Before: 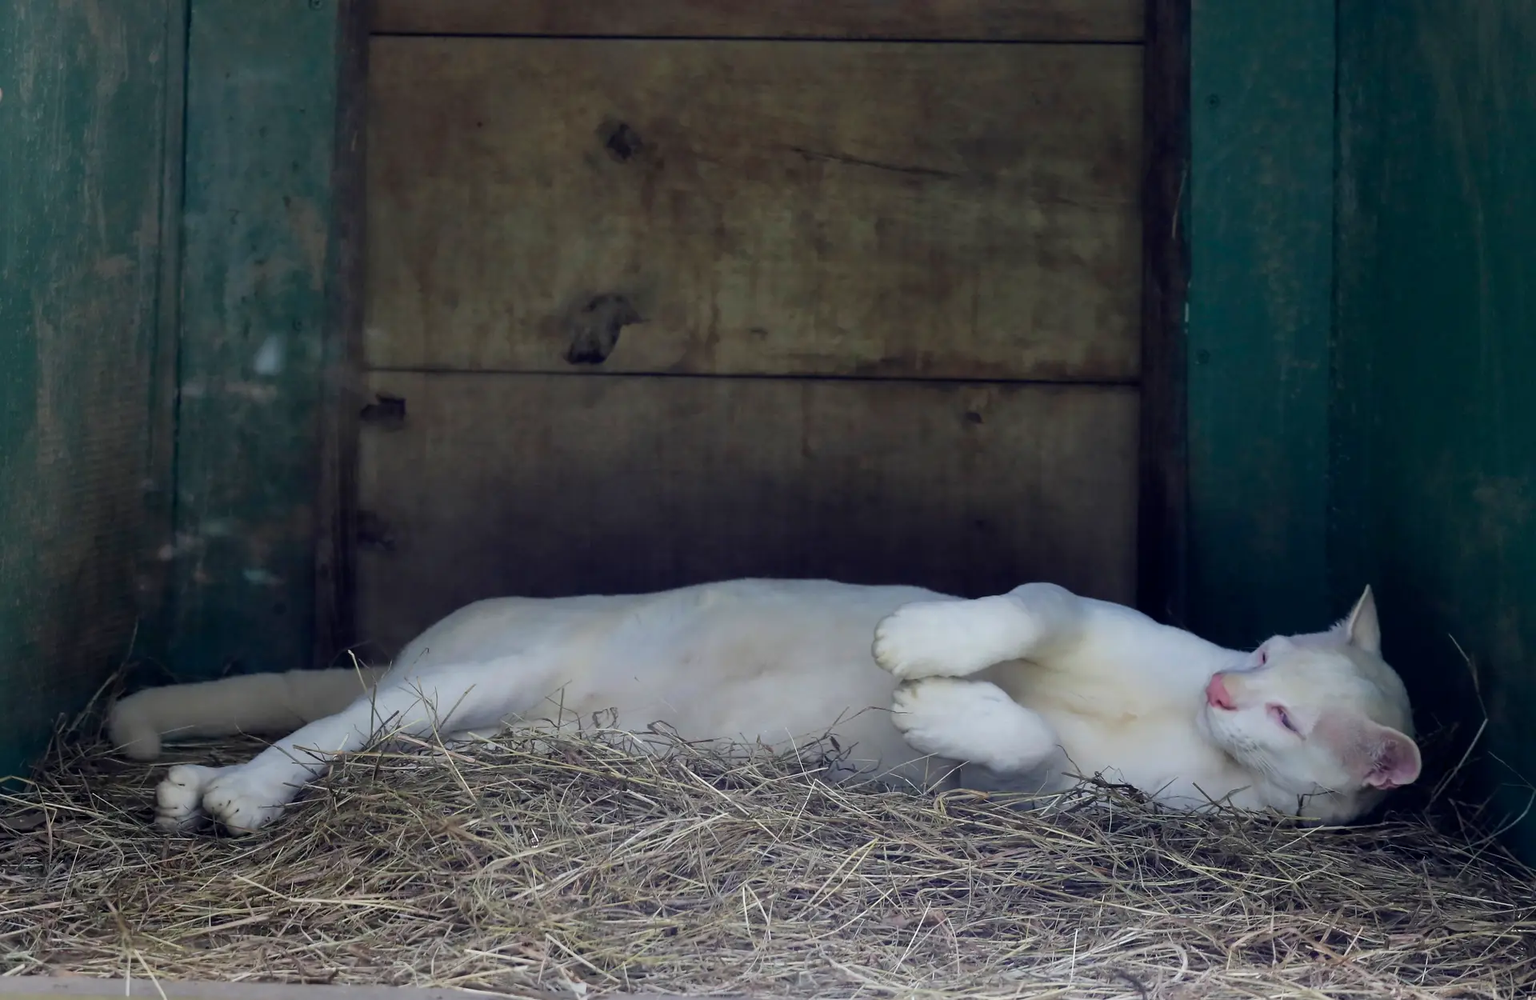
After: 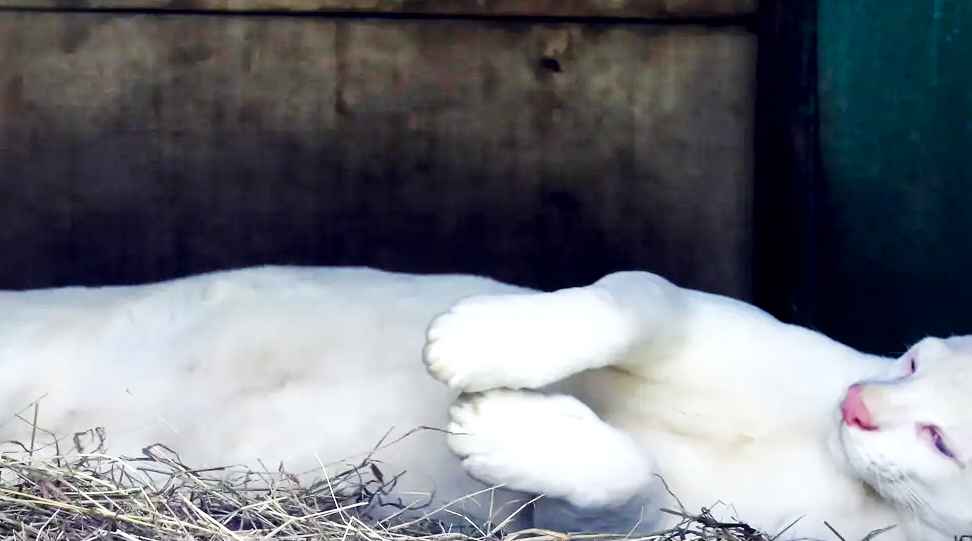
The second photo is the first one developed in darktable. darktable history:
crop: left 34.787%, top 36.639%, right 14.574%, bottom 20.058%
base curve: curves: ch0 [(0, 0) (0.007, 0.004) (0.027, 0.03) (0.046, 0.07) (0.207, 0.54) (0.442, 0.872) (0.673, 0.972) (1, 1)], preserve colors none
local contrast: mode bilateral grid, contrast 21, coarseness 51, detail 171%, midtone range 0.2
